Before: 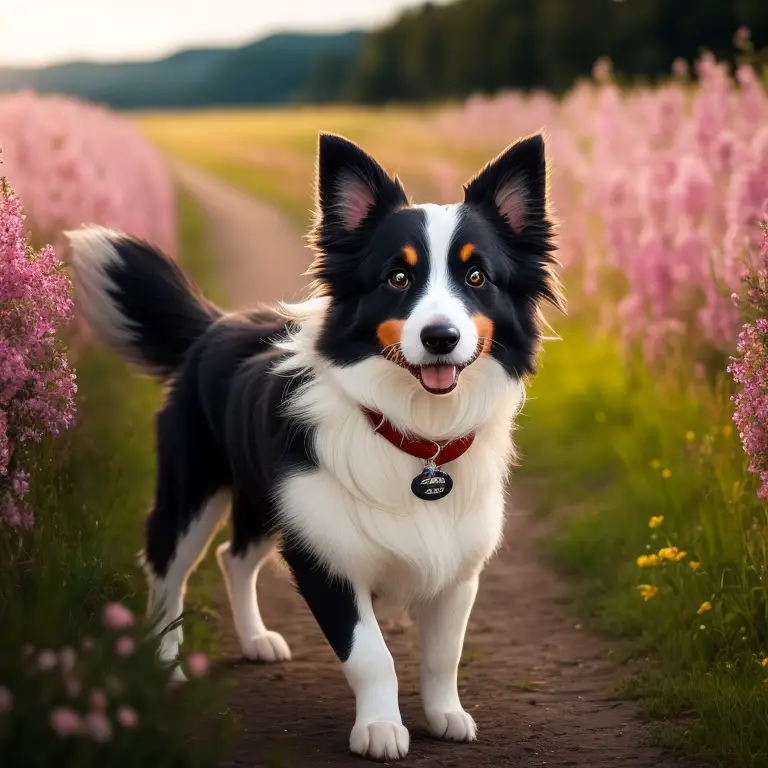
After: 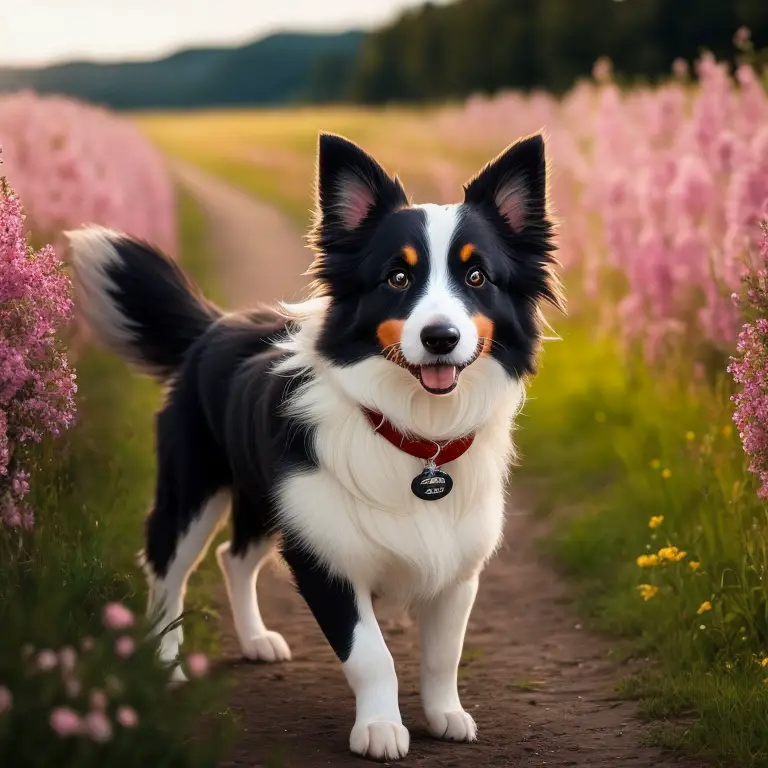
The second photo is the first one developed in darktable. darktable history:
shadows and highlights: shadows 43.68, white point adjustment -1.31, shadows color adjustment 99.16%, highlights color adjustment 0.75%, soften with gaussian
